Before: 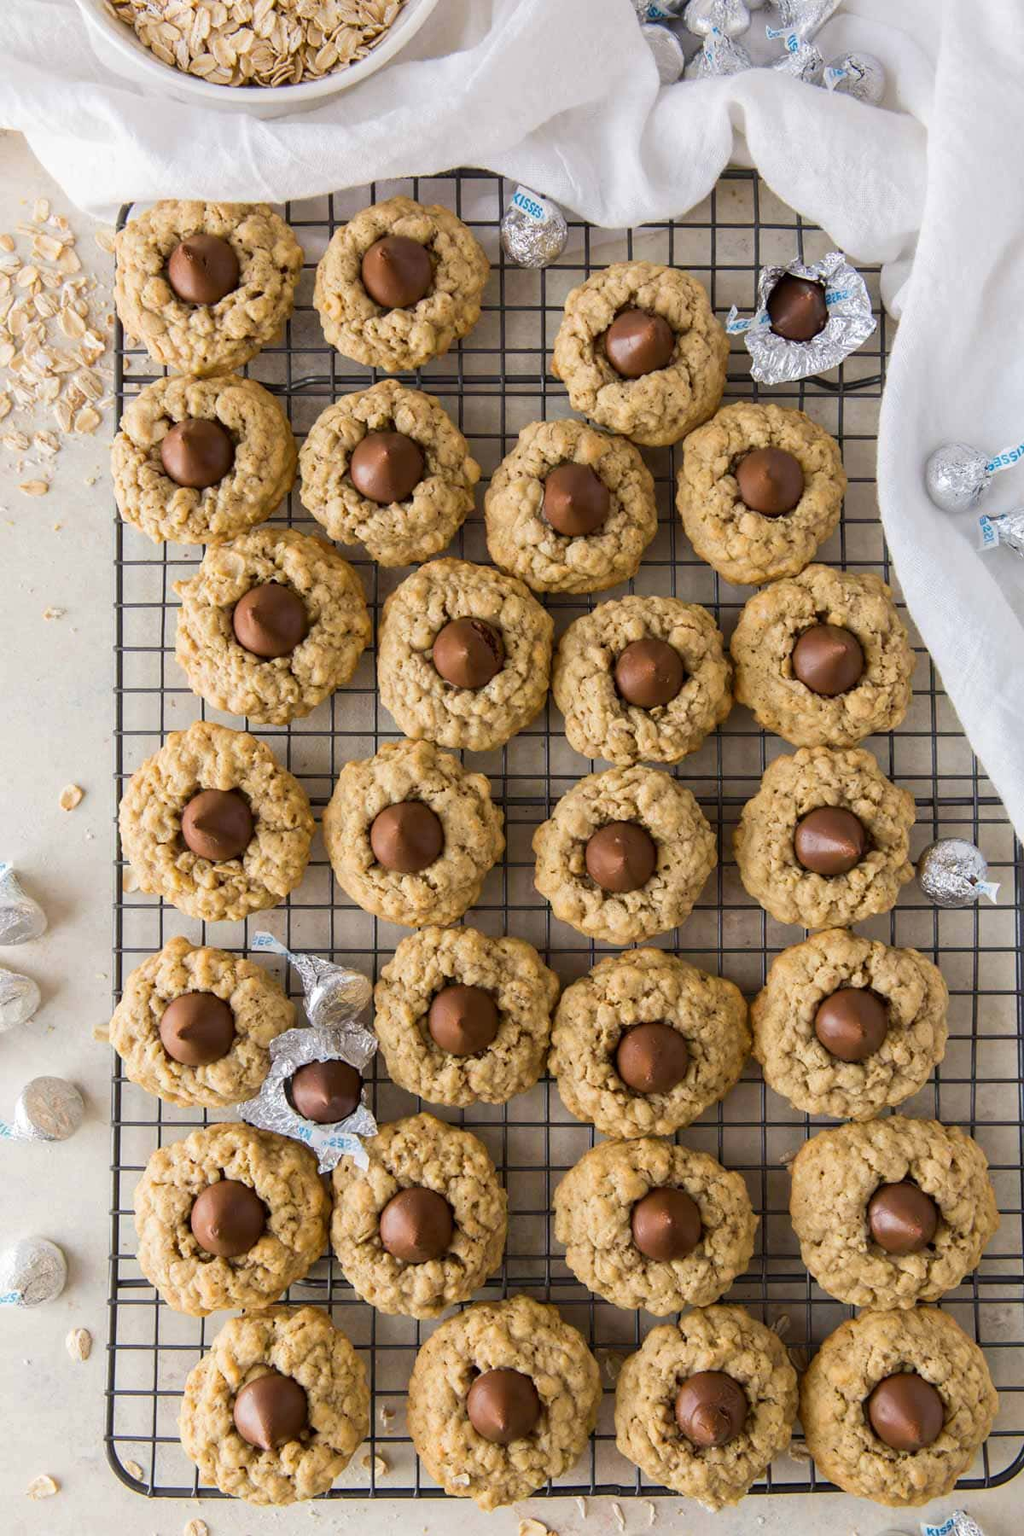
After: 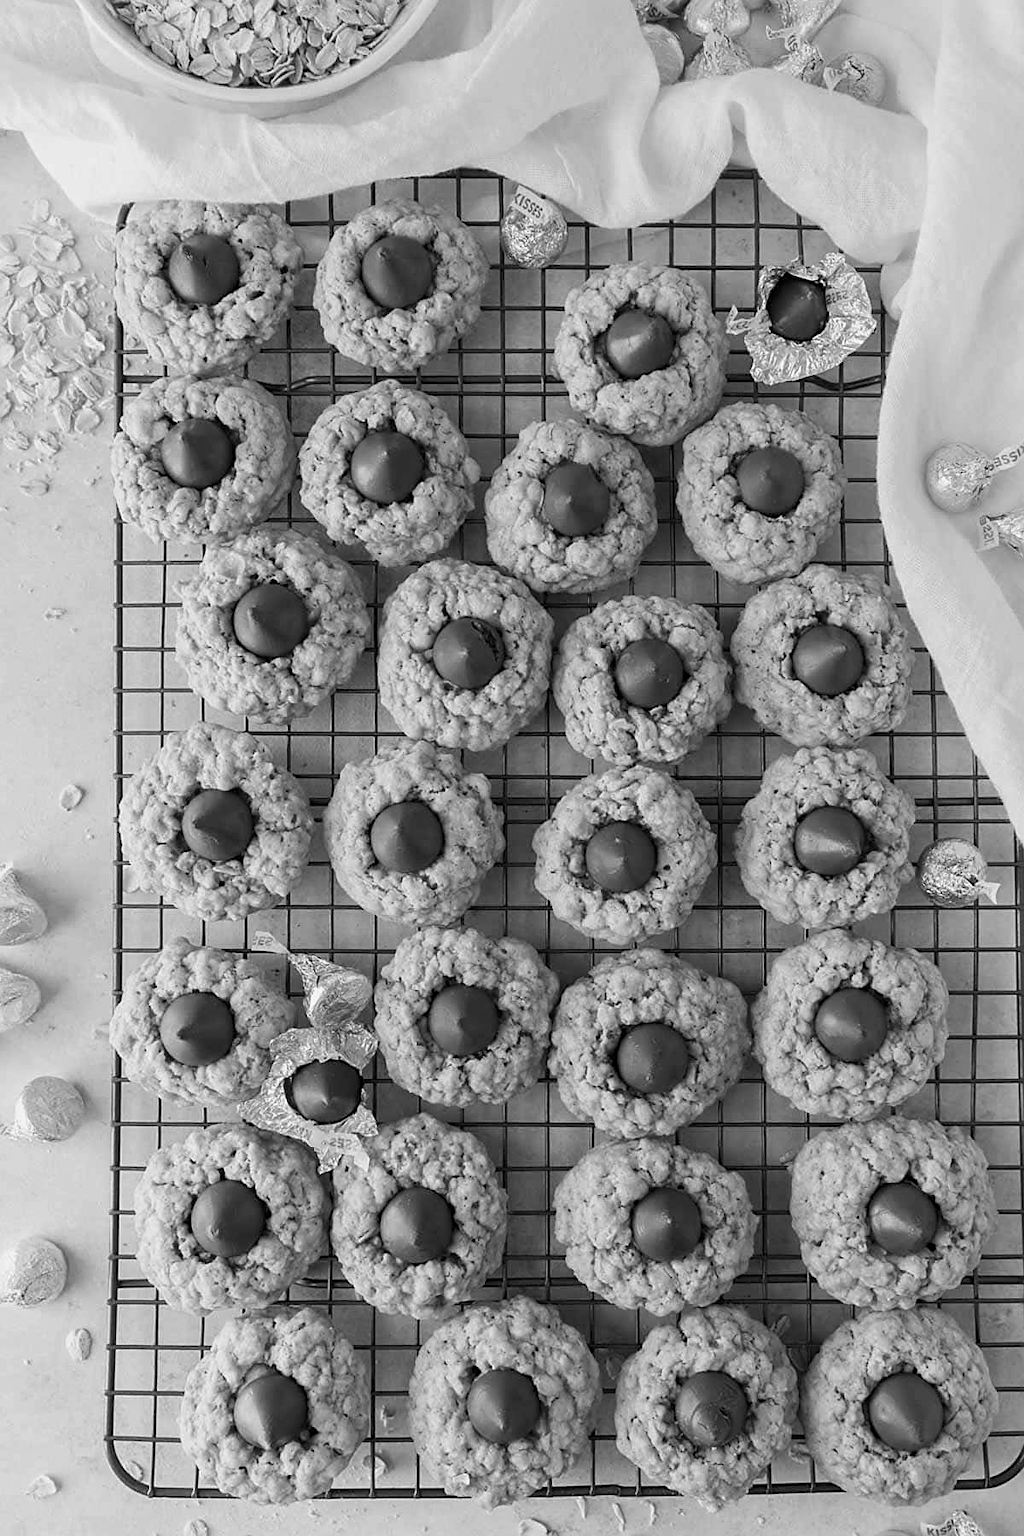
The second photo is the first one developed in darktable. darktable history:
sharpen: on, module defaults
monochrome: a 30.25, b 92.03
